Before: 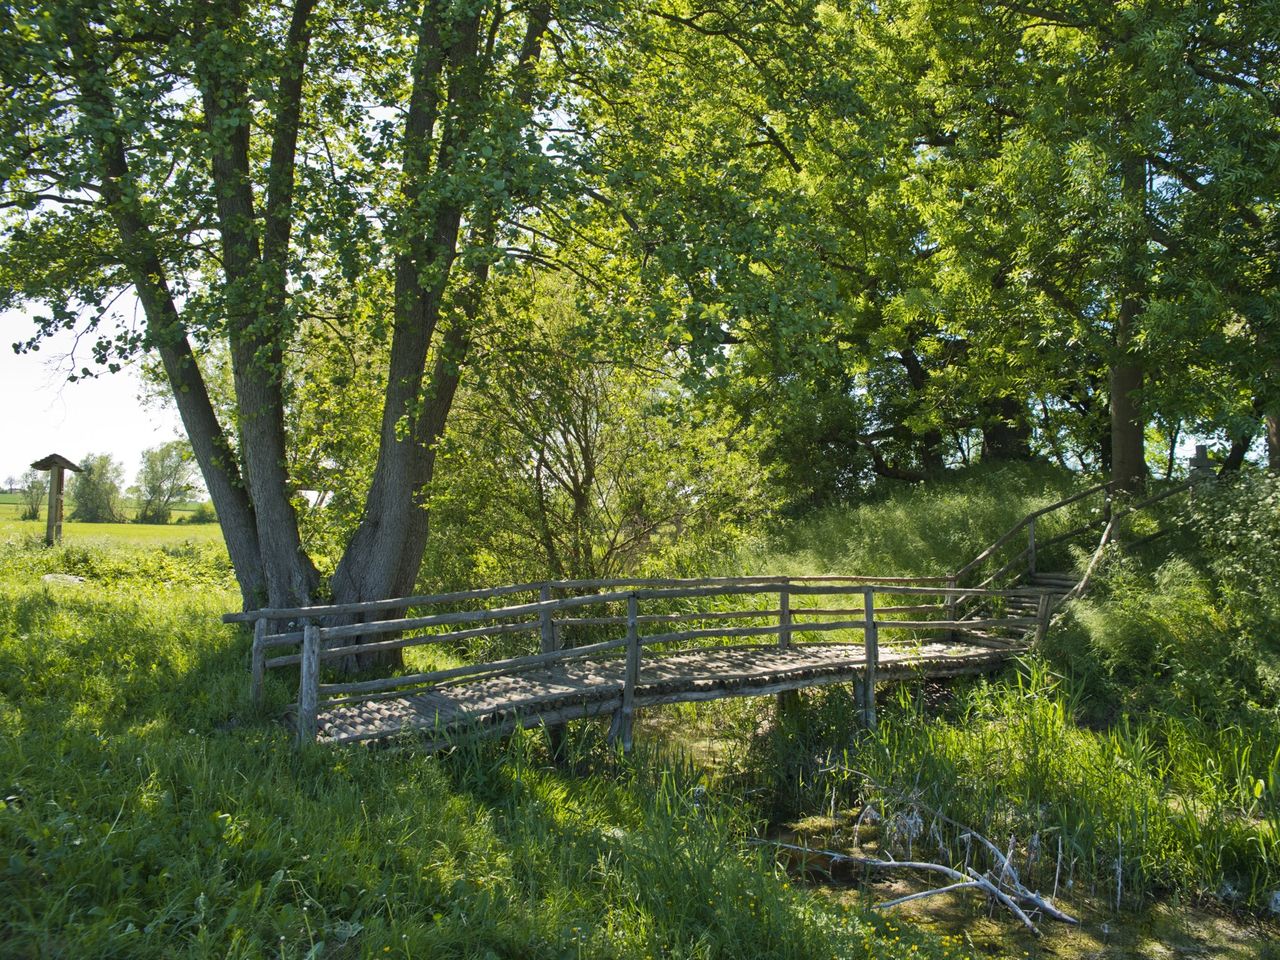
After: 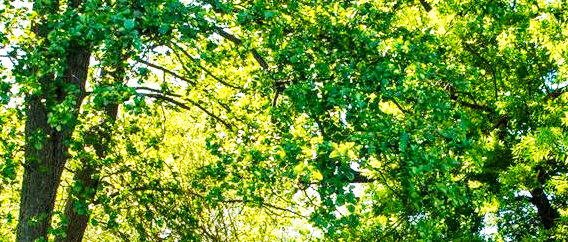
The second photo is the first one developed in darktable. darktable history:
crop: left 28.929%, top 16.857%, right 26.643%, bottom 57.927%
base curve: curves: ch0 [(0, 0) (0.007, 0.004) (0.027, 0.03) (0.046, 0.07) (0.207, 0.54) (0.442, 0.872) (0.673, 0.972) (1, 1)], preserve colors none
local contrast: detail 130%
